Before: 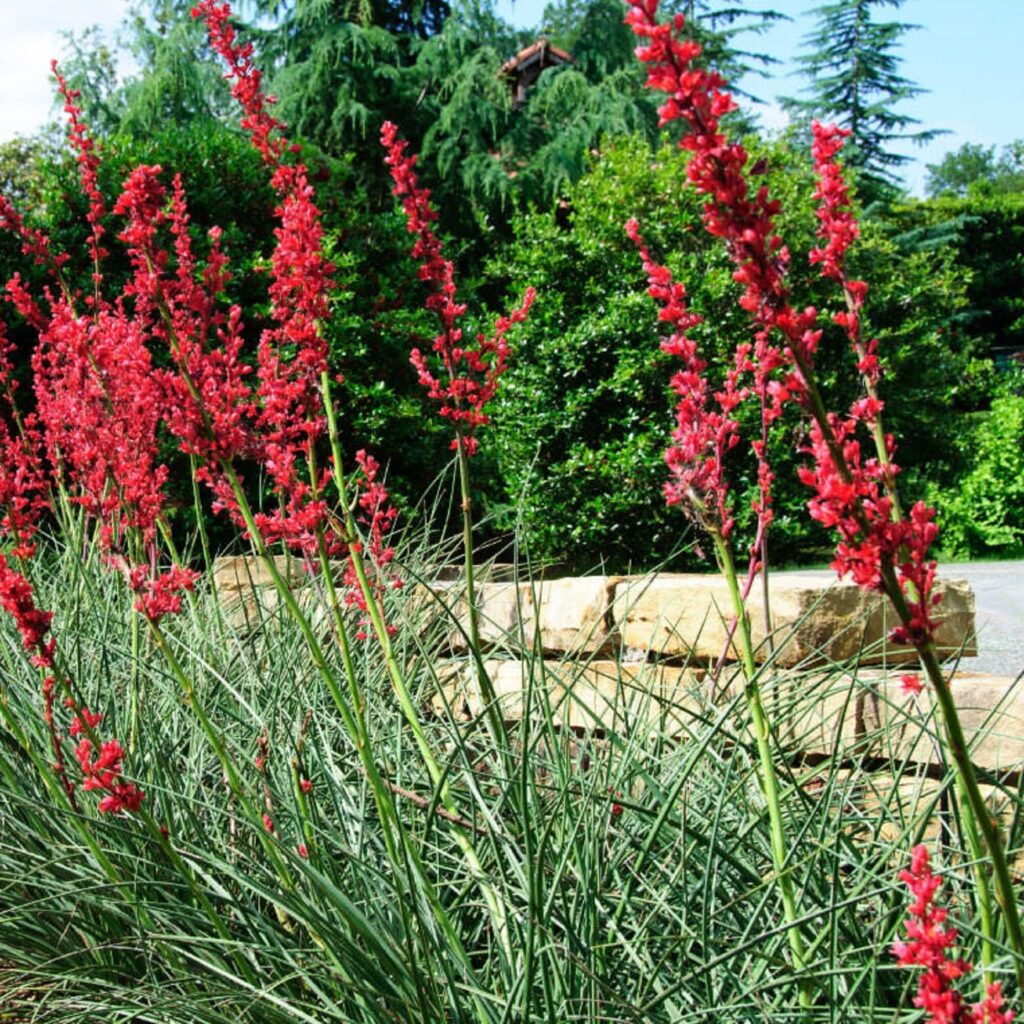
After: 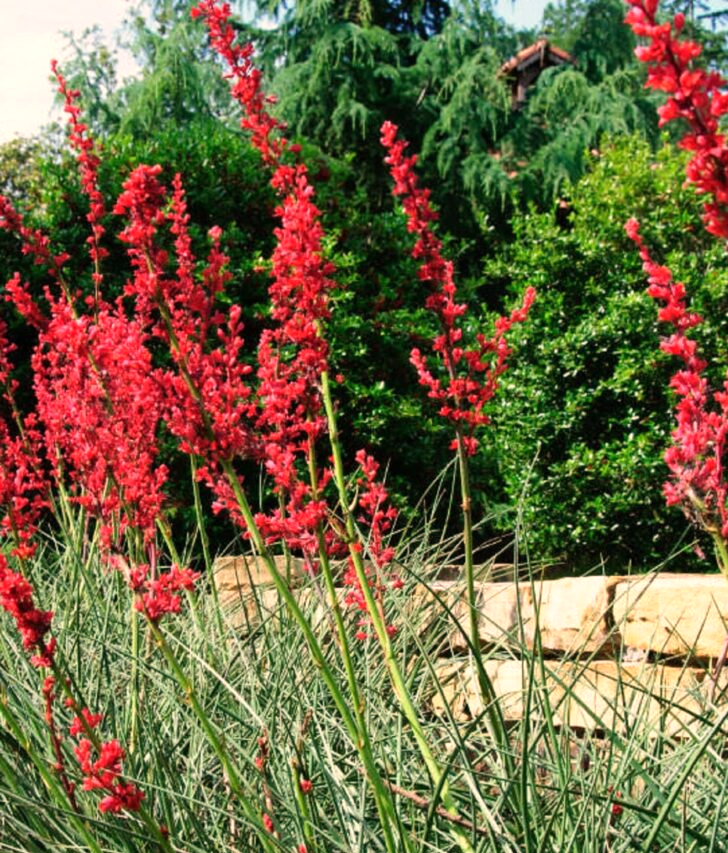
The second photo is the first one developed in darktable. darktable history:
crop: right 28.885%, bottom 16.626%
white balance: red 1.127, blue 0.943
